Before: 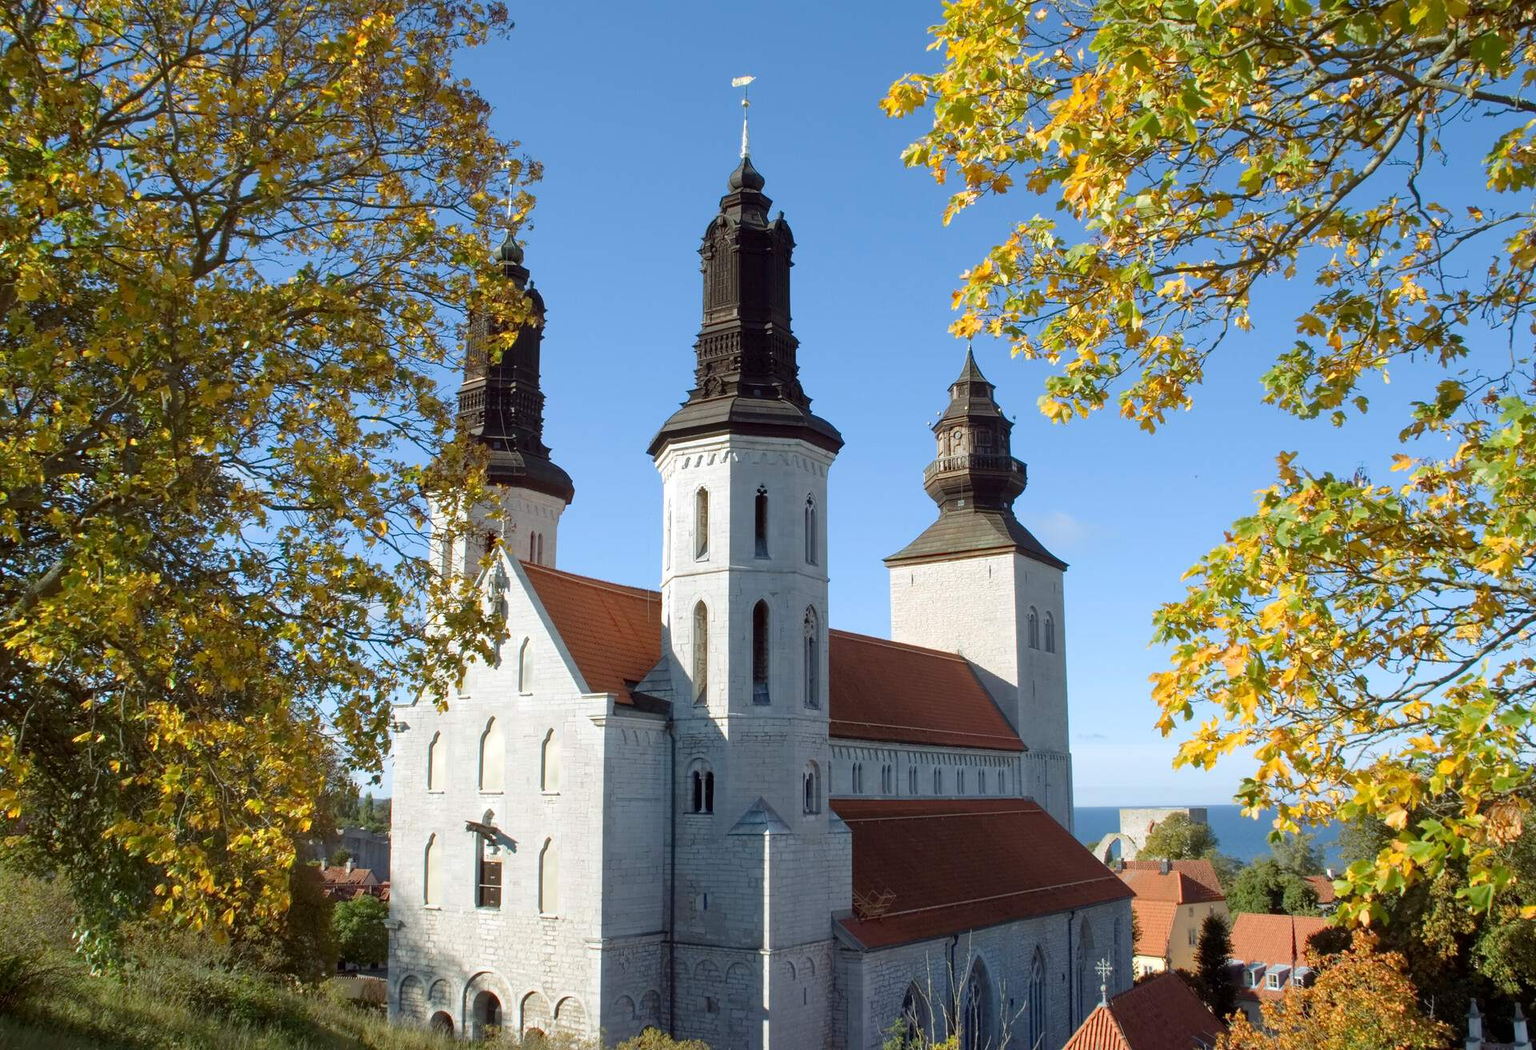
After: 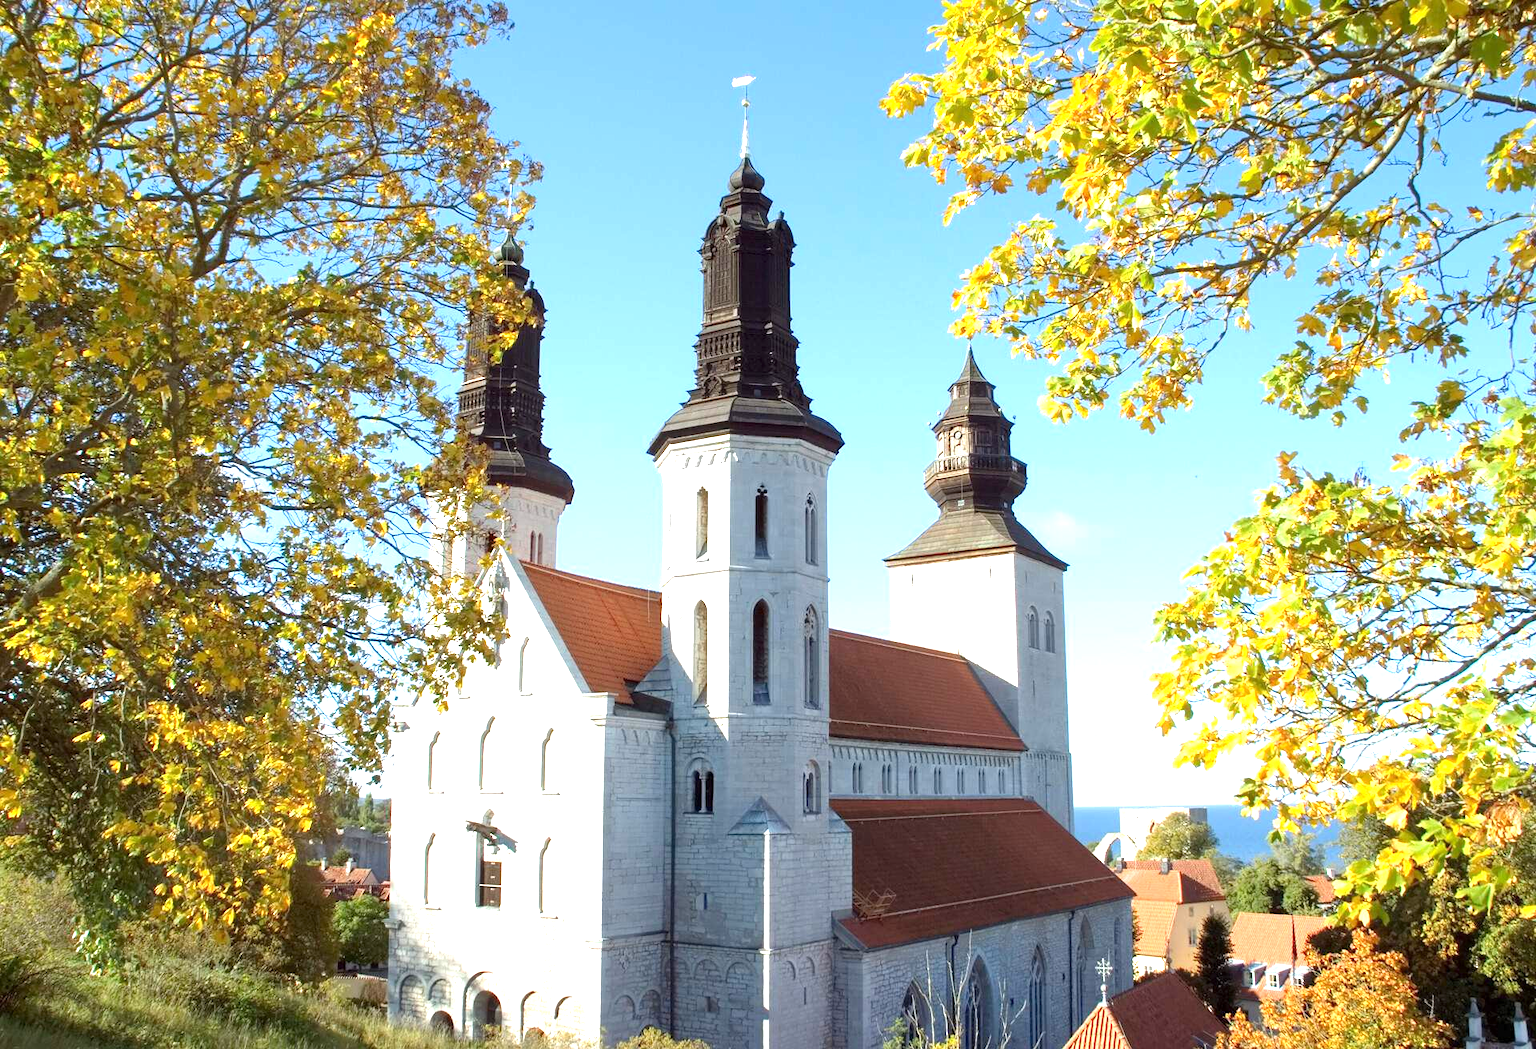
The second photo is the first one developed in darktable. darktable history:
exposure: exposure 1.2 EV, compensate highlight preservation false
